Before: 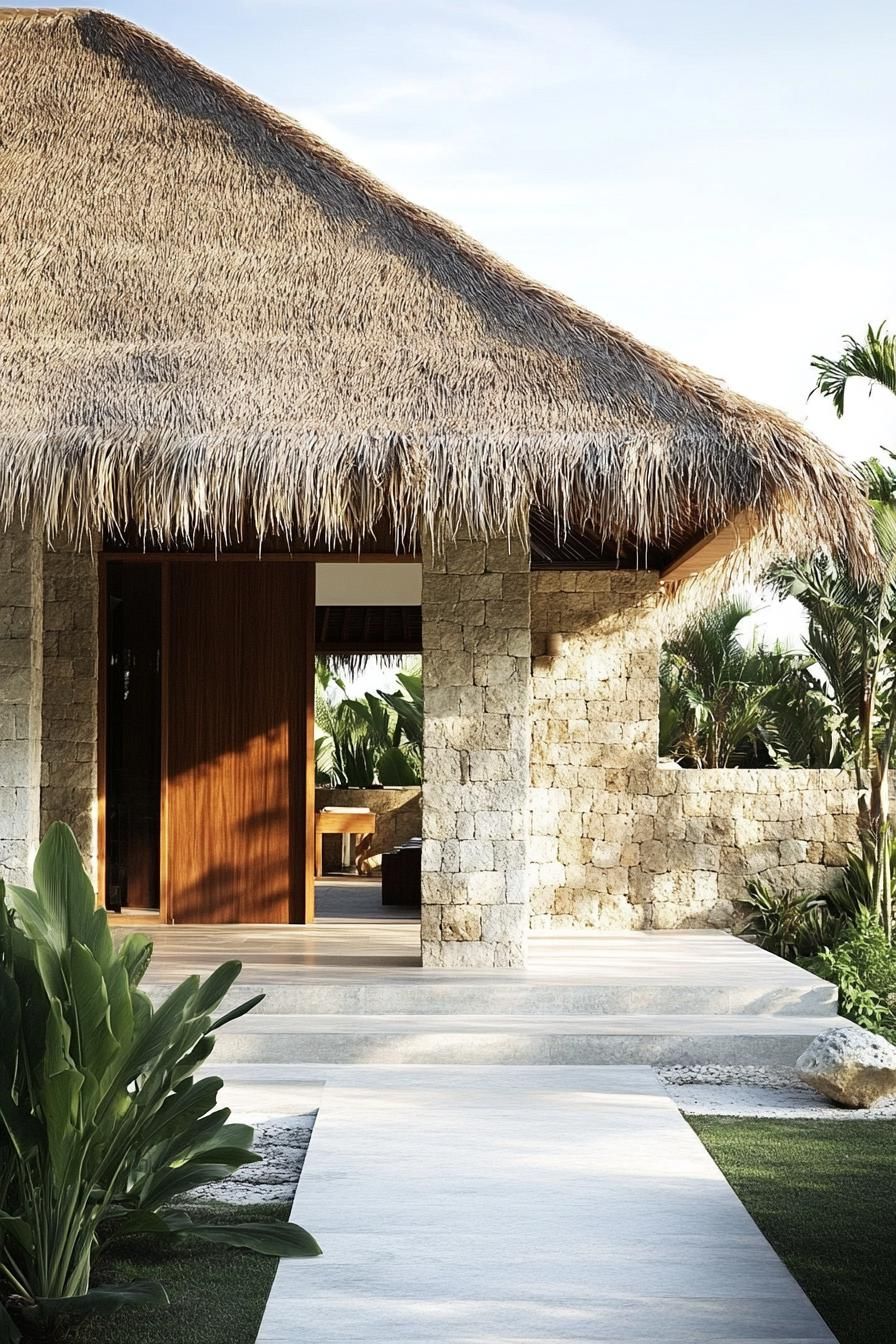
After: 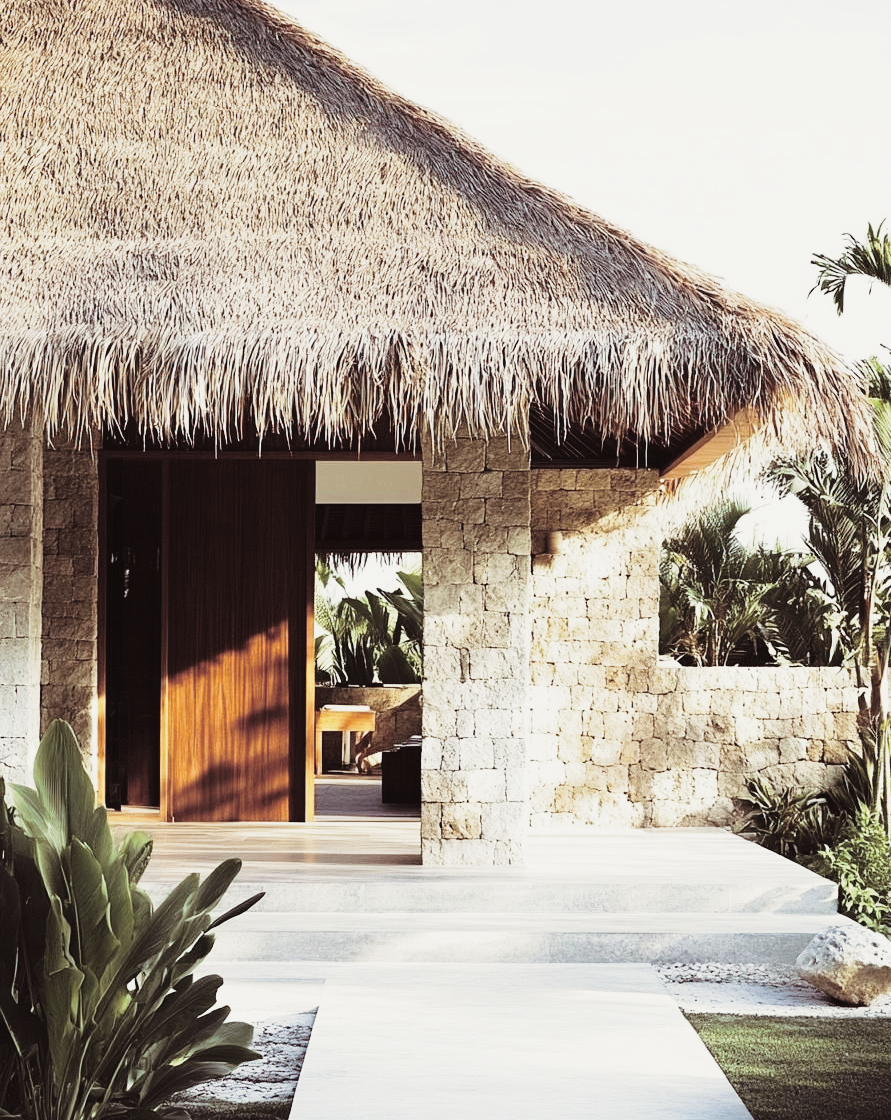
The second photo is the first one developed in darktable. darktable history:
contrast brightness saturation: contrast -0.08, brightness -0.04, saturation -0.11
crop: top 7.625%, bottom 8.027%
base curve: curves: ch0 [(0, 0) (0.028, 0.03) (0.121, 0.232) (0.46, 0.748) (0.859, 0.968) (1, 1)], preserve colors none
split-toning: shadows › saturation 0.24, highlights › hue 54°, highlights › saturation 0.24
